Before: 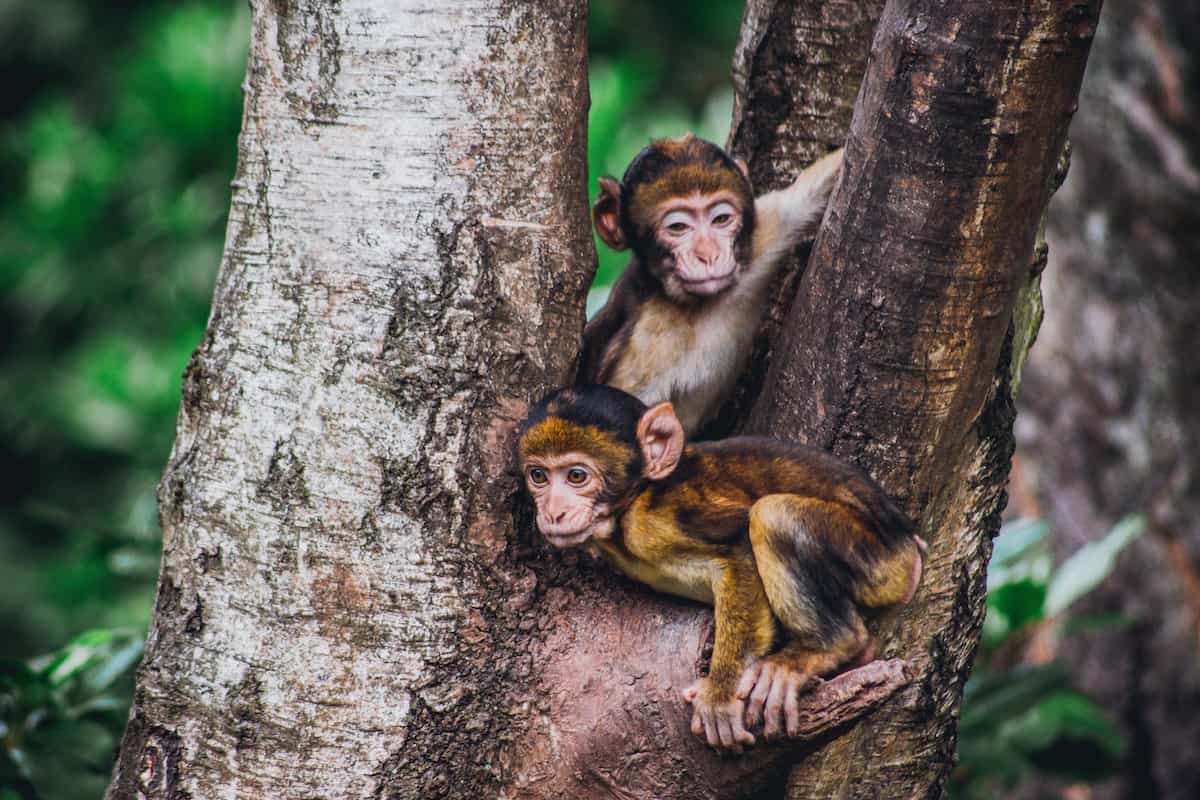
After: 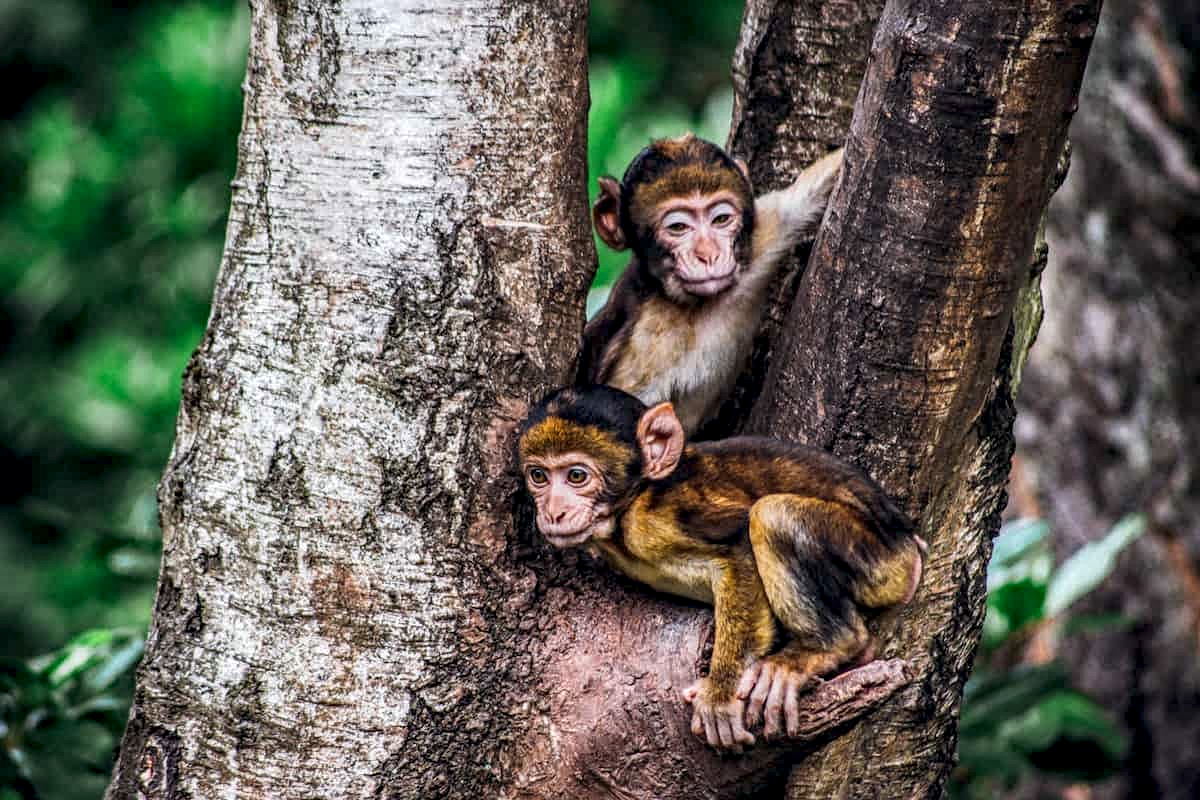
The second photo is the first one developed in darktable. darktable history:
haze removal: compatibility mode true, adaptive false
local contrast: highlights 27%, detail 150%
sharpen: amount 0.202
